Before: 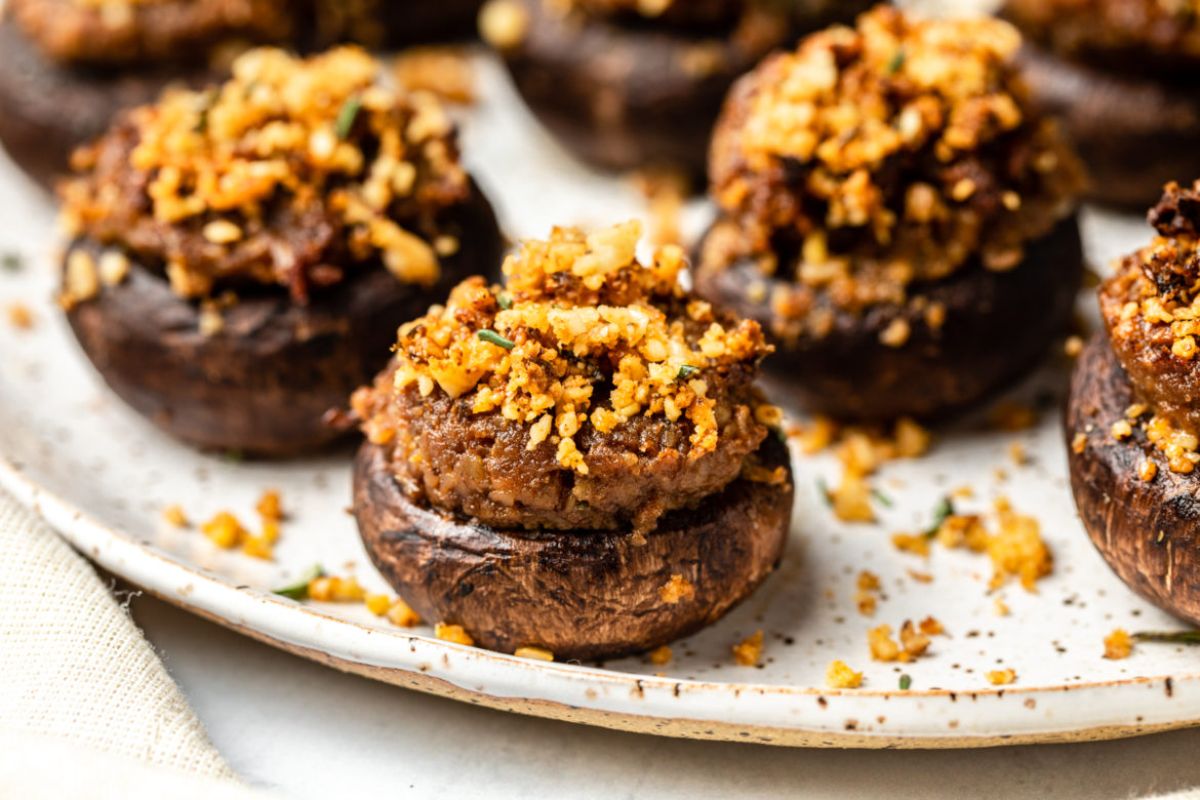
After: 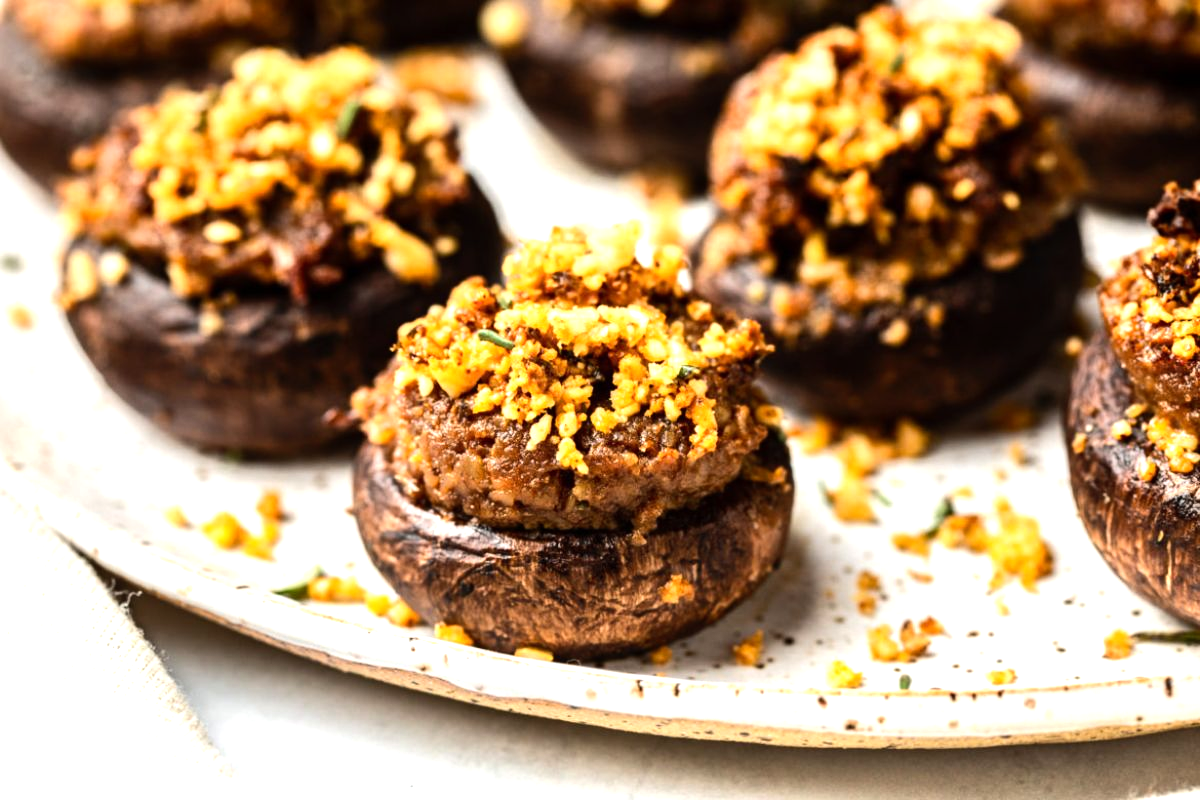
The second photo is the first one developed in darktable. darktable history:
levels: levels [0, 0.478, 1]
tone equalizer: -8 EV -0.75 EV, -7 EV -0.7 EV, -6 EV -0.6 EV, -5 EV -0.4 EV, -3 EV 0.4 EV, -2 EV 0.6 EV, -1 EV 0.7 EV, +0 EV 0.75 EV, edges refinement/feathering 500, mask exposure compensation -1.57 EV, preserve details no
